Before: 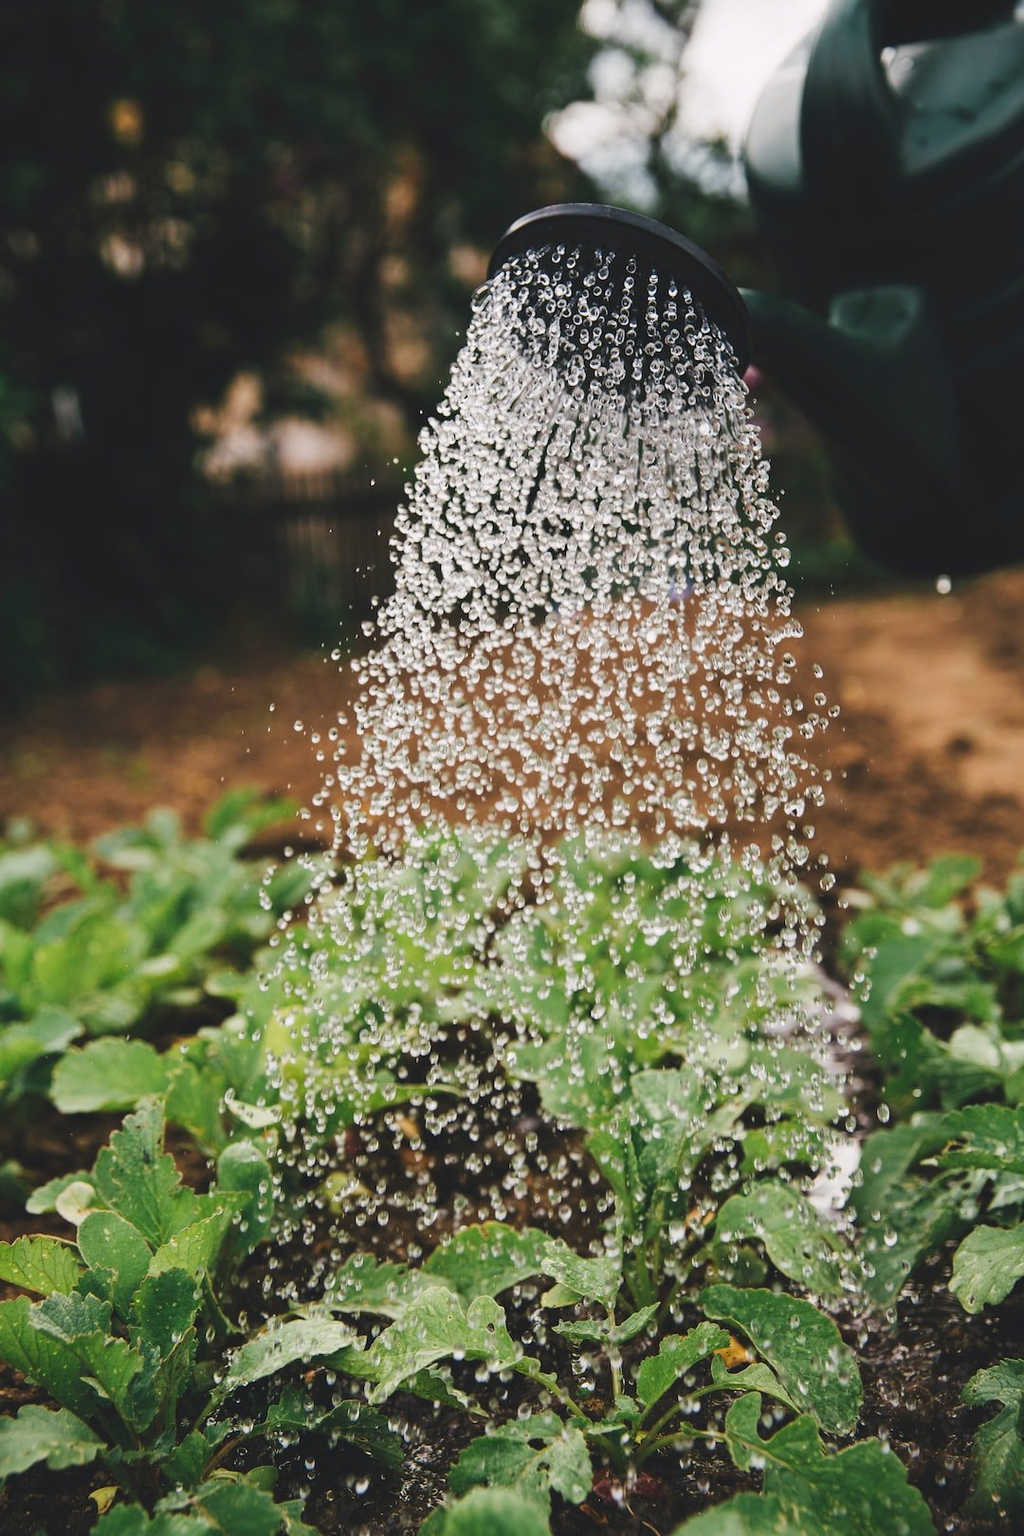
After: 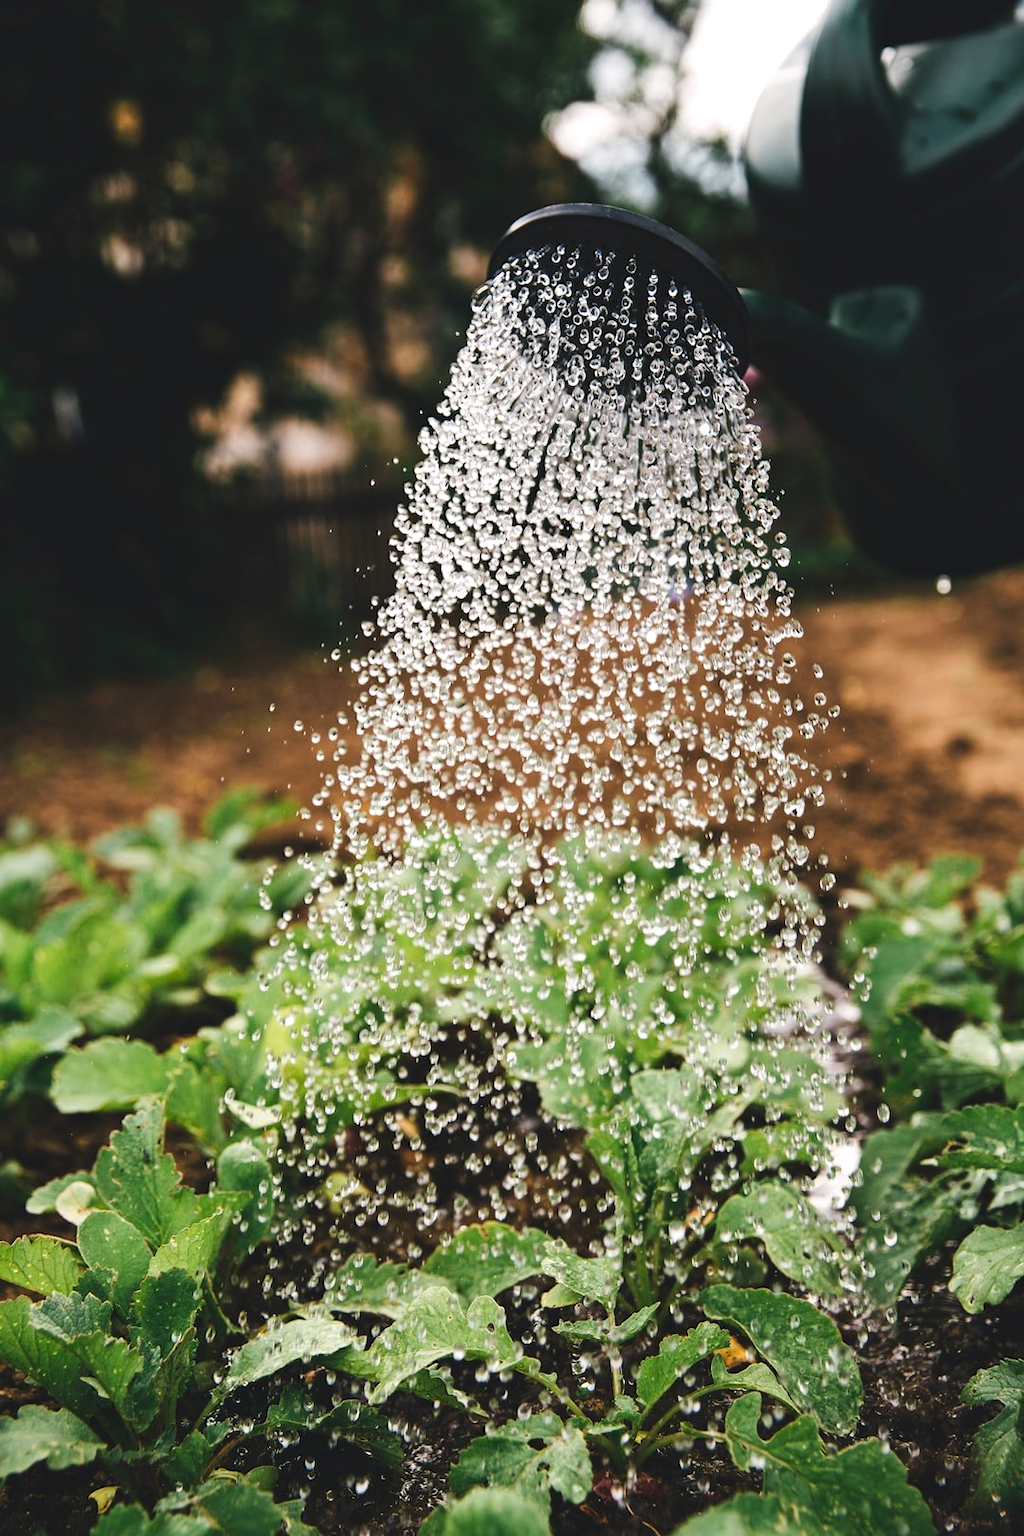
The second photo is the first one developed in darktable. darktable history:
color balance rgb: perceptual saturation grading › global saturation 1.629%, perceptual saturation grading › highlights -2.201%, perceptual saturation grading › mid-tones 3.403%, perceptual saturation grading › shadows 8.96%
tone equalizer: -8 EV -0.413 EV, -7 EV -0.401 EV, -6 EV -0.366 EV, -5 EV -0.216 EV, -3 EV 0.205 EV, -2 EV 0.312 EV, -1 EV 0.368 EV, +0 EV 0.425 EV, edges refinement/feathering 500, mask exposure compensation -1.57 EV, preserve details no
